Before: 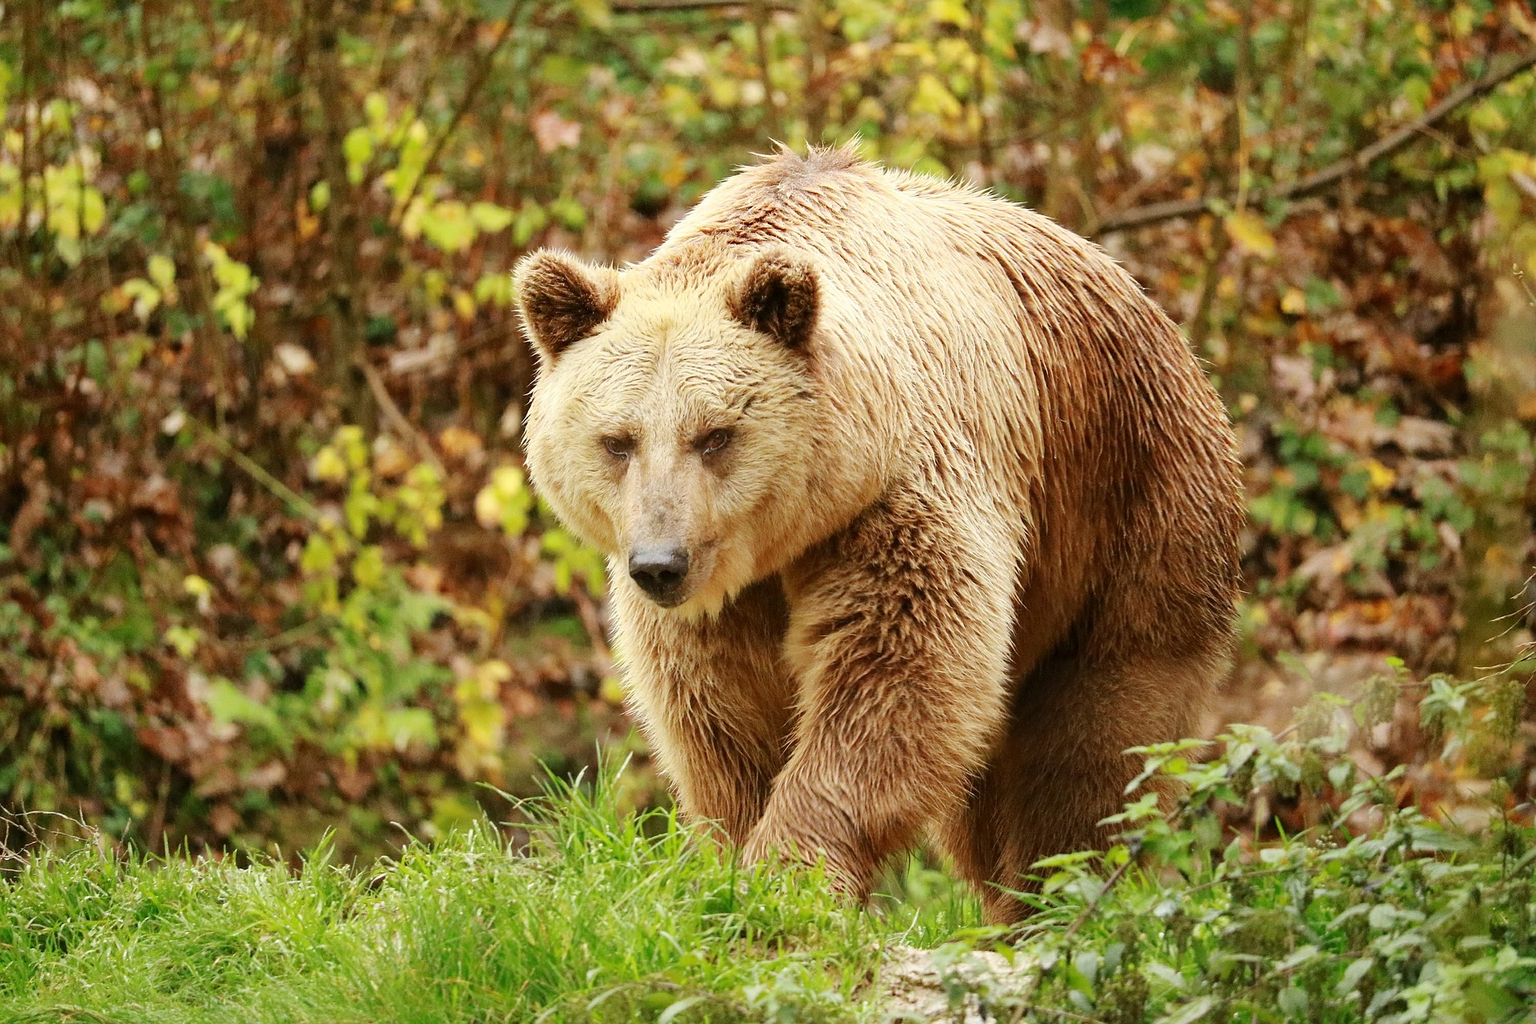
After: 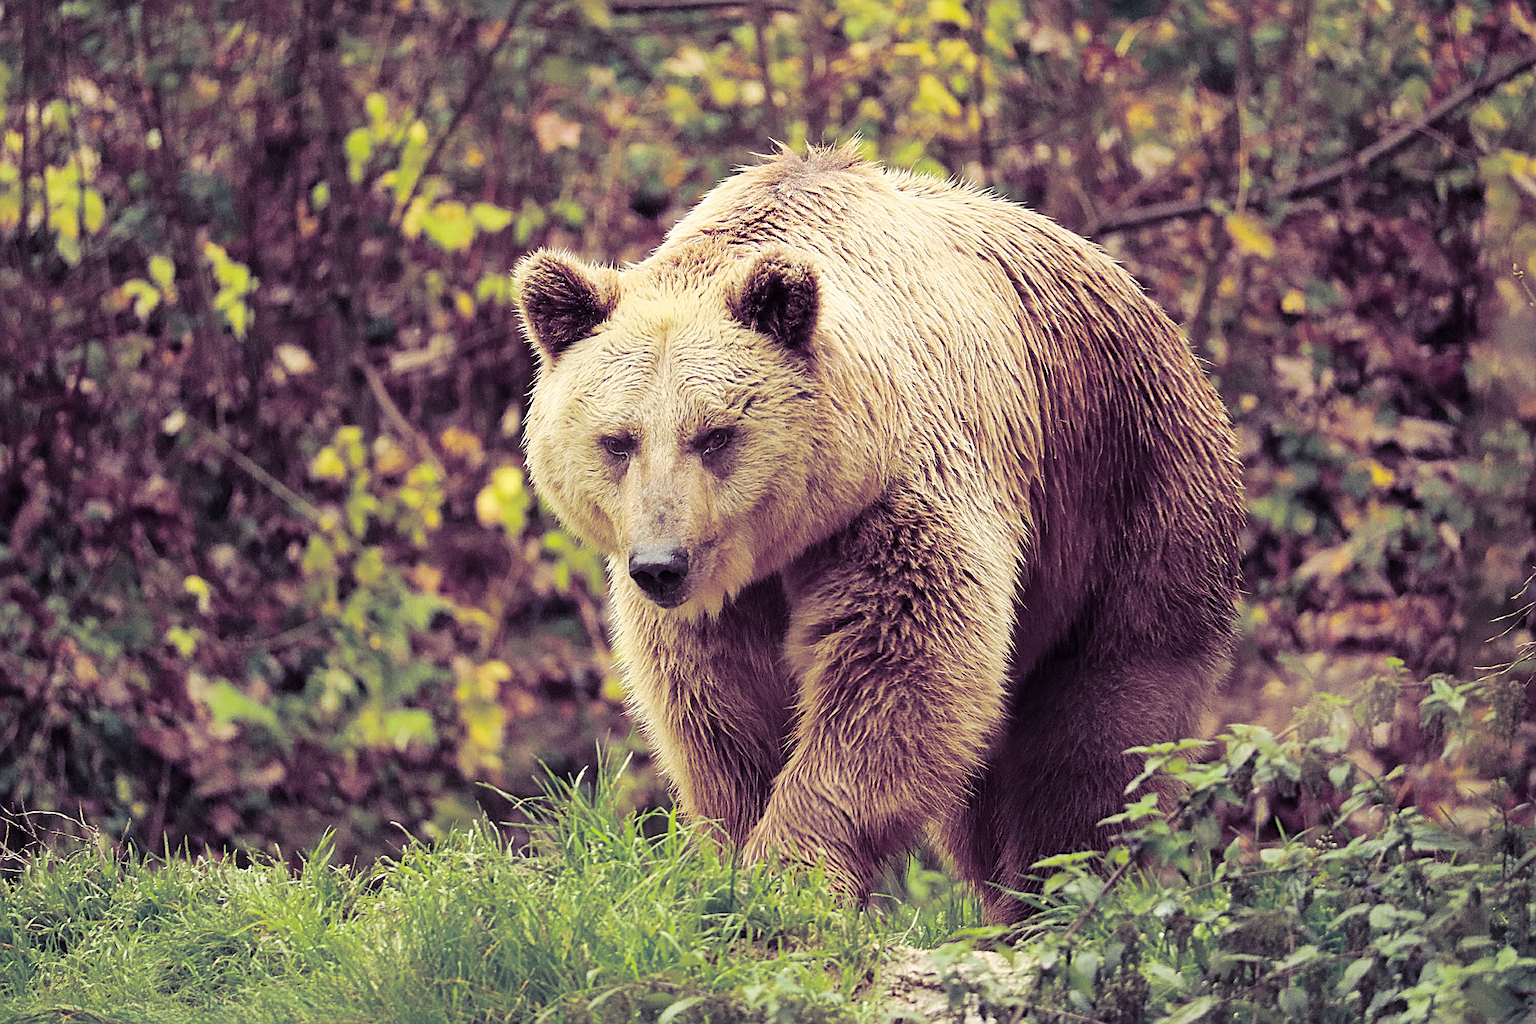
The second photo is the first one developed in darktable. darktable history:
split-toning: shadows › hue 255.6°, shadows › saturation 0.66, highlights › hue 43.2°, highlights › saturation 0.68, balance -50.1
sharpen: on, module defaults
